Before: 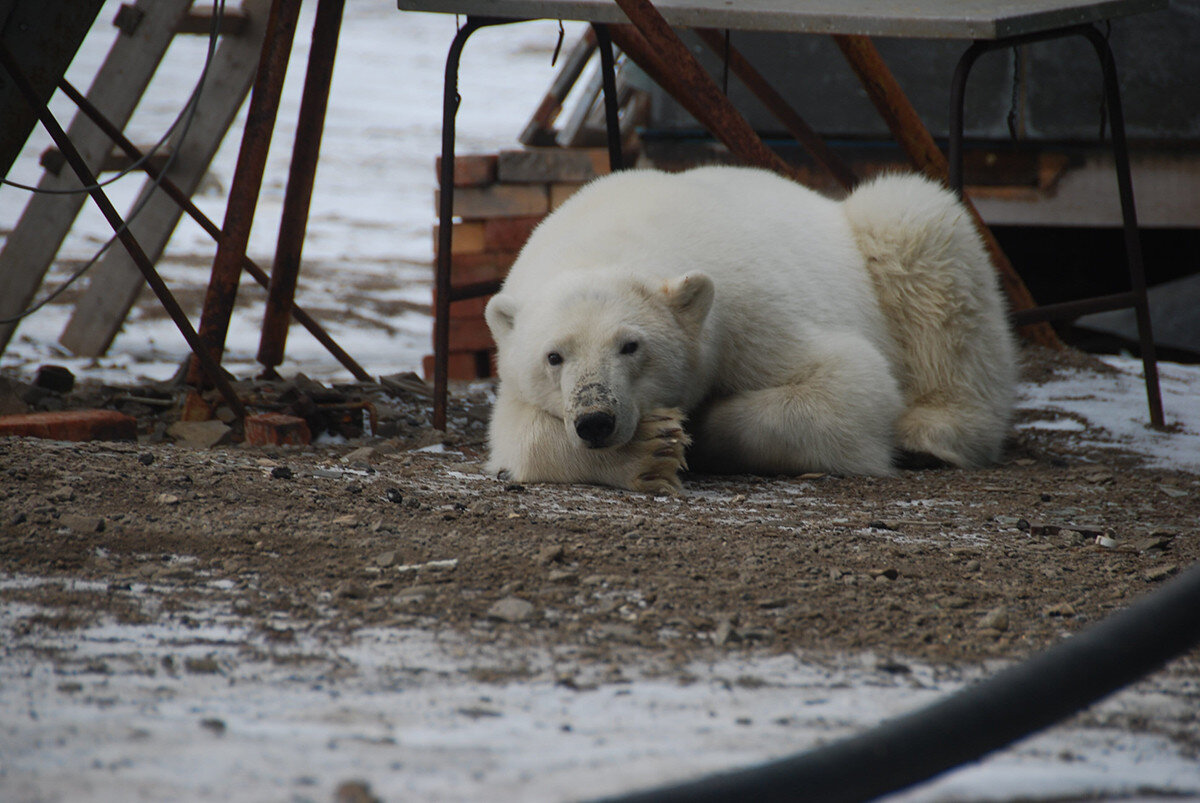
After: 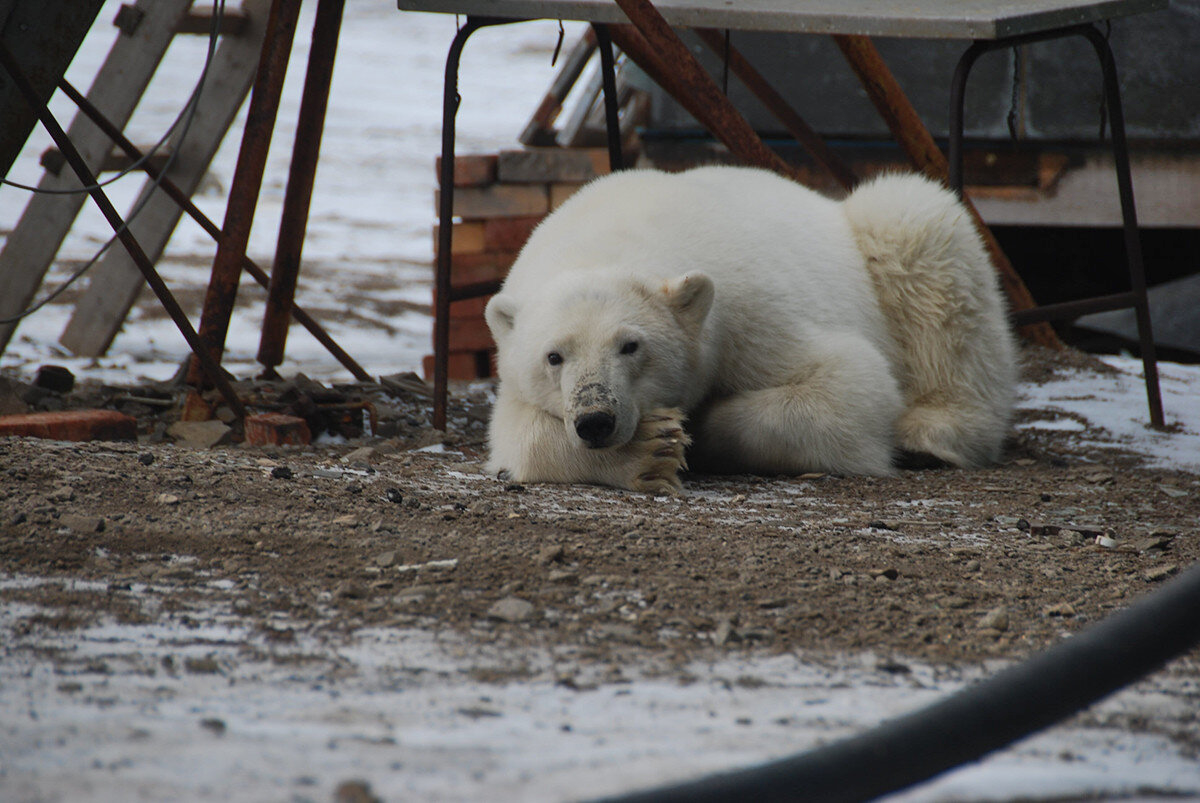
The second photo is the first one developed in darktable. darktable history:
tone equalizer: edges refinement/feathering 500, mask exposure compensation -1.57 EV, preserve details no
shadows and highlights: radius 101.41, shadows 50.33, highlights -65.93, soften with gaussian
